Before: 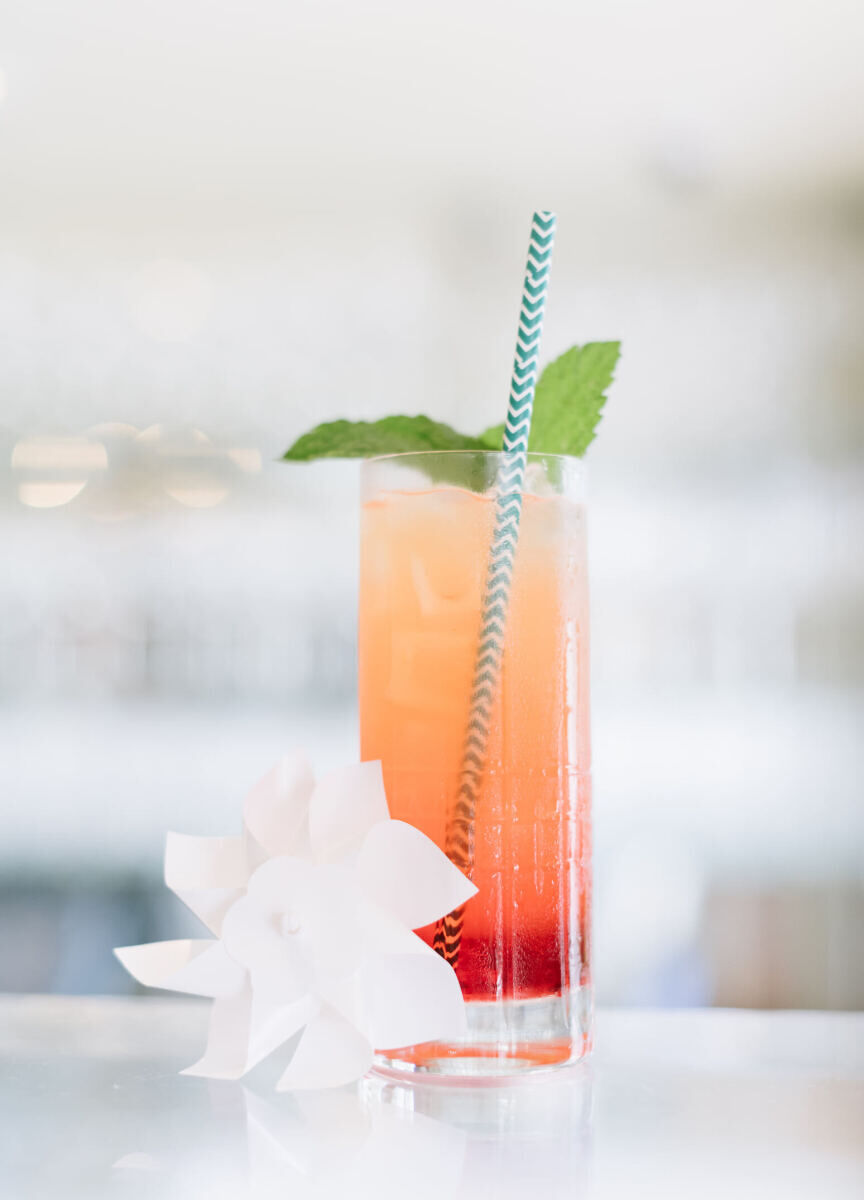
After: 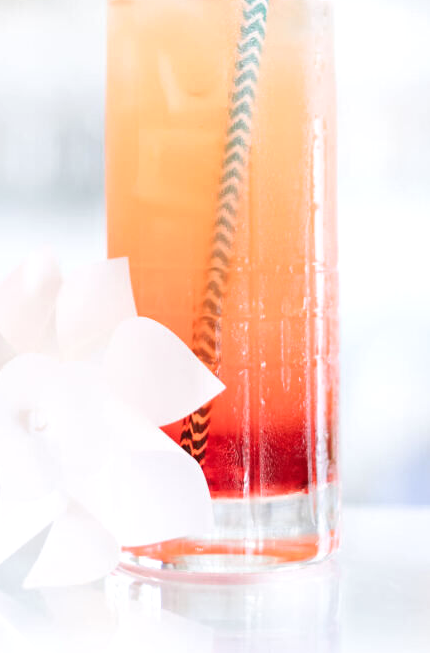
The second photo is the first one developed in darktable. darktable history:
crop: left 29.374%, top 41.995%, right 20.792%, bottom 3.506%
tone equalizer: -8 EV -0.4 EV, -7 EV -0.371 EV, -6 EV -0.294 EV, -5 EV -0.247 EV, -3 EV 0.207 EV, -2 EV 0.311 EV, -1 EV 0.4 EV, +0 EV 0.392 EV
exposure: exposure -0.158 EV, compensate exposure bias true, compensate highlight preservation false
